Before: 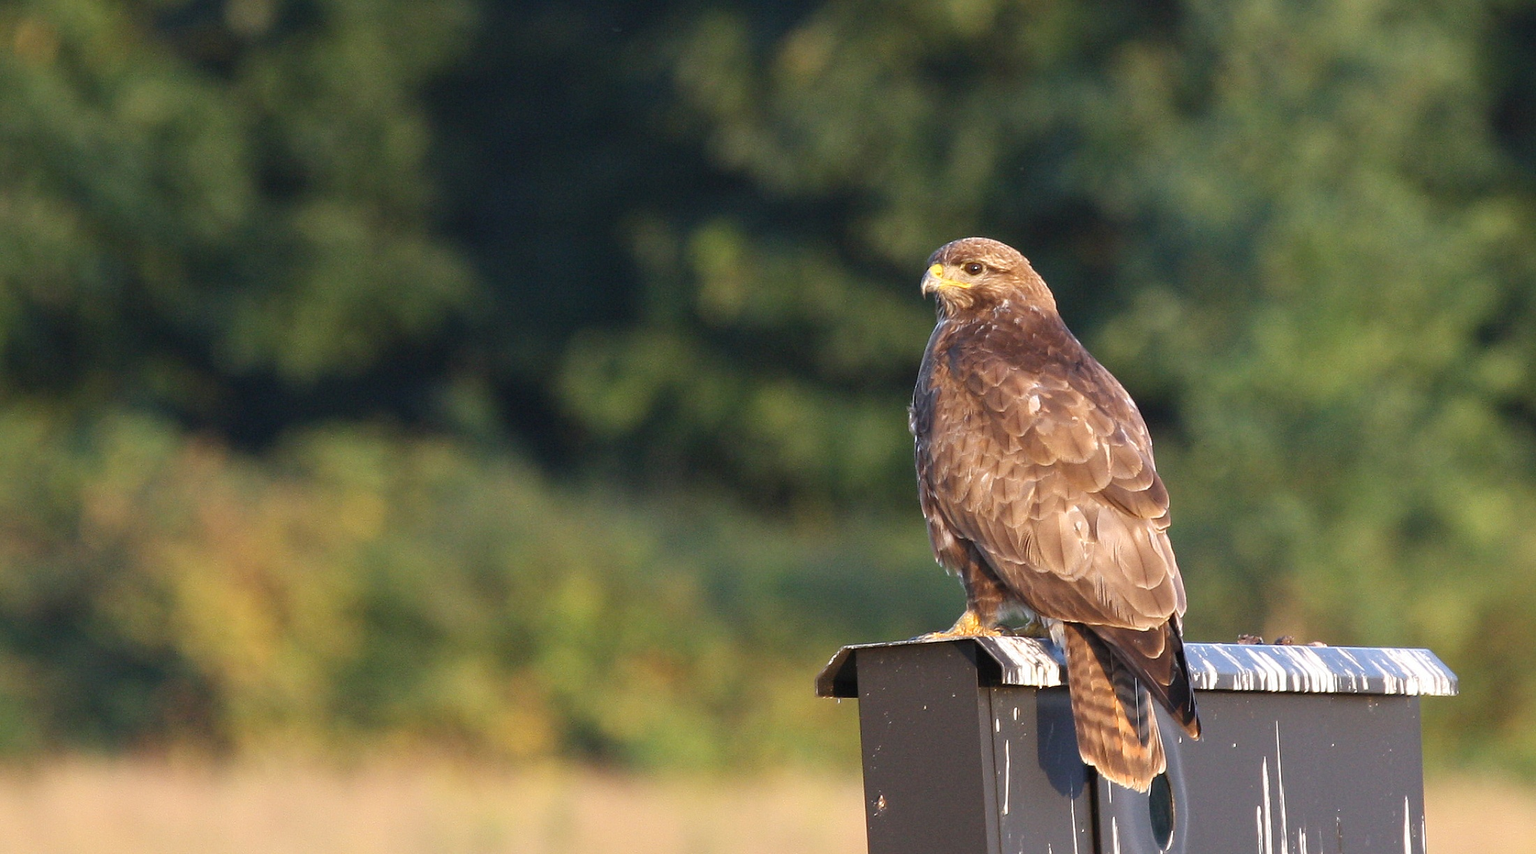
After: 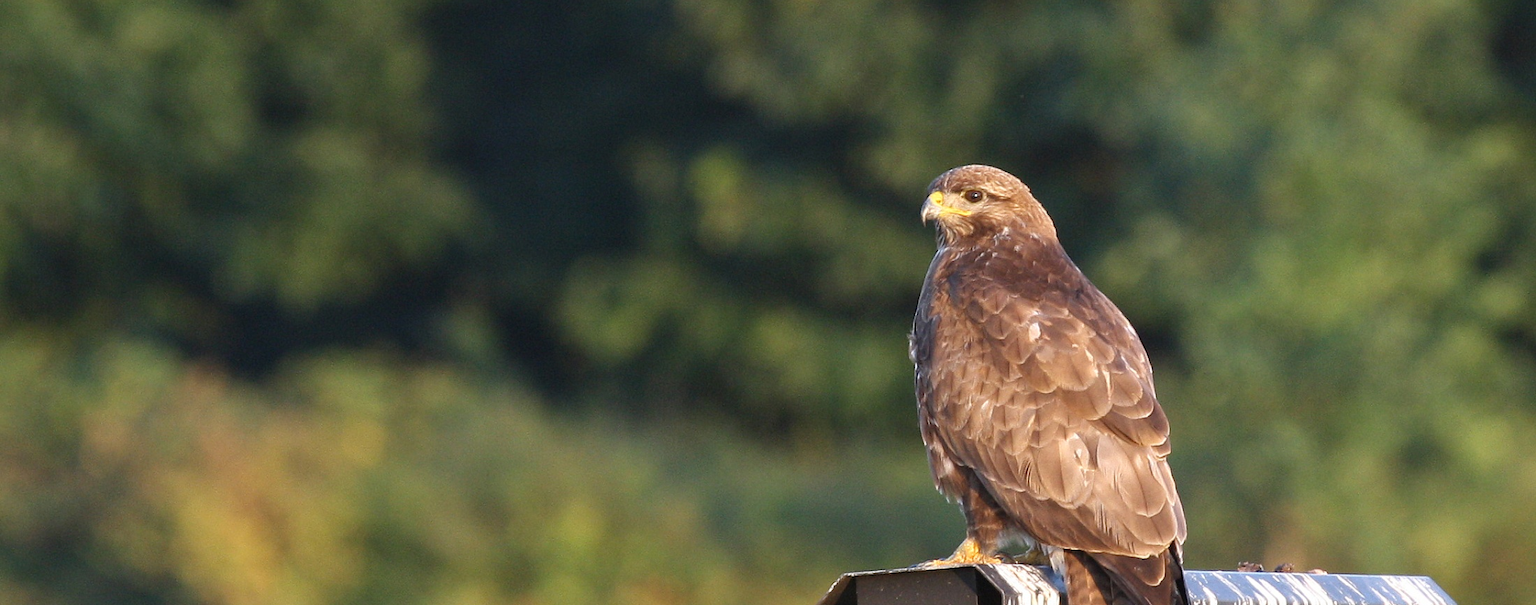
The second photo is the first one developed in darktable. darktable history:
crop and rotate: top 8.545%, bottom 20.483%
